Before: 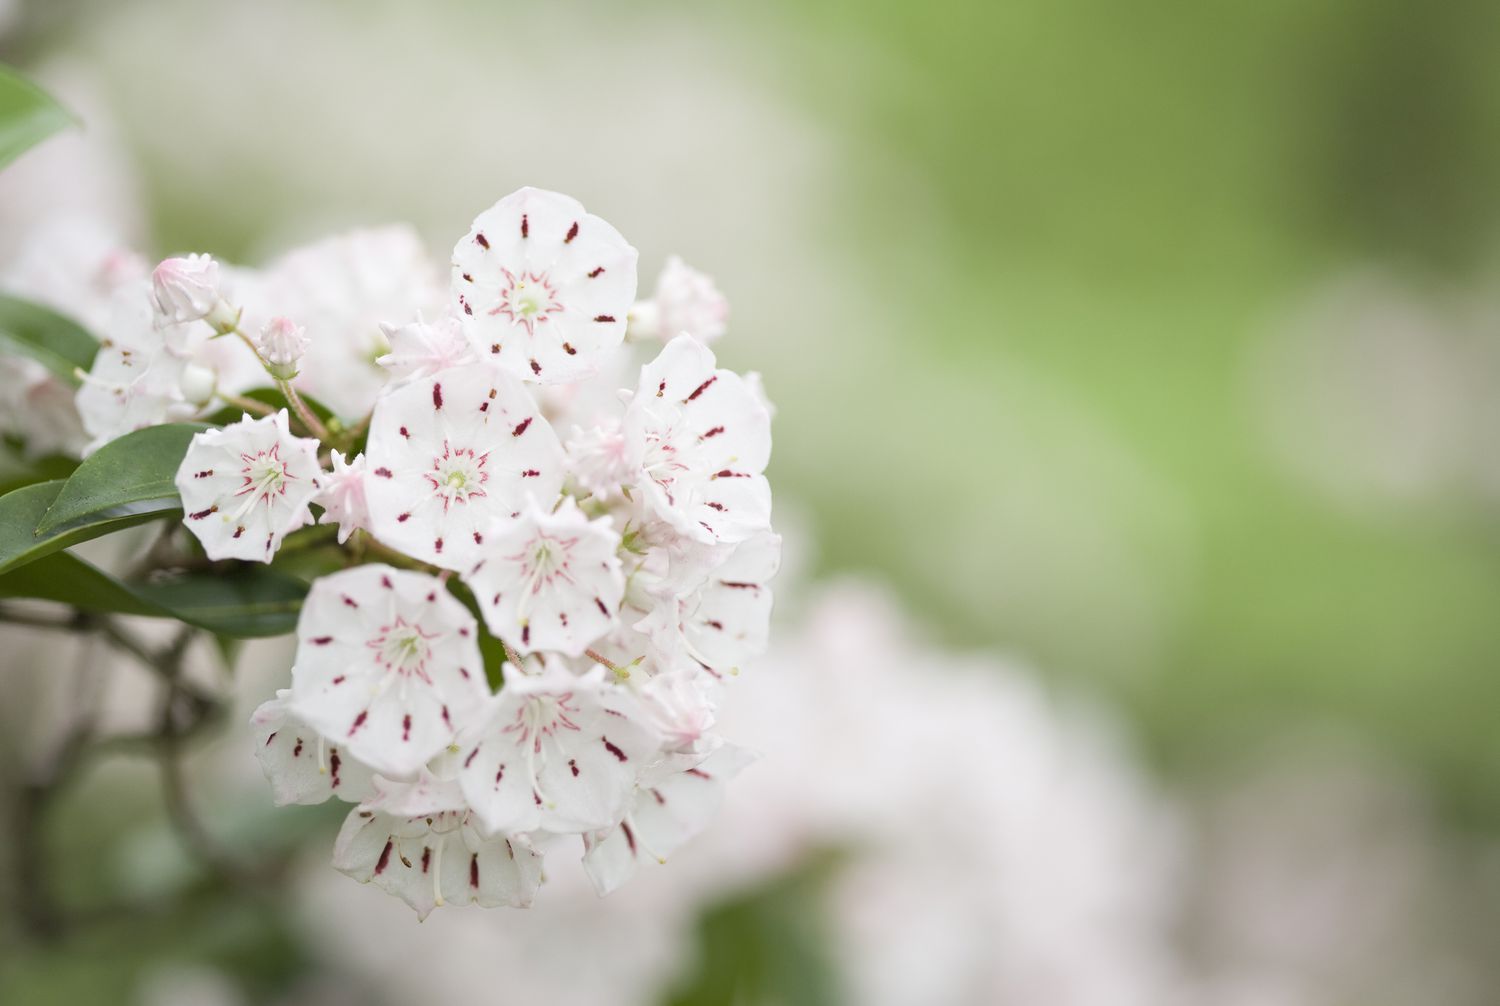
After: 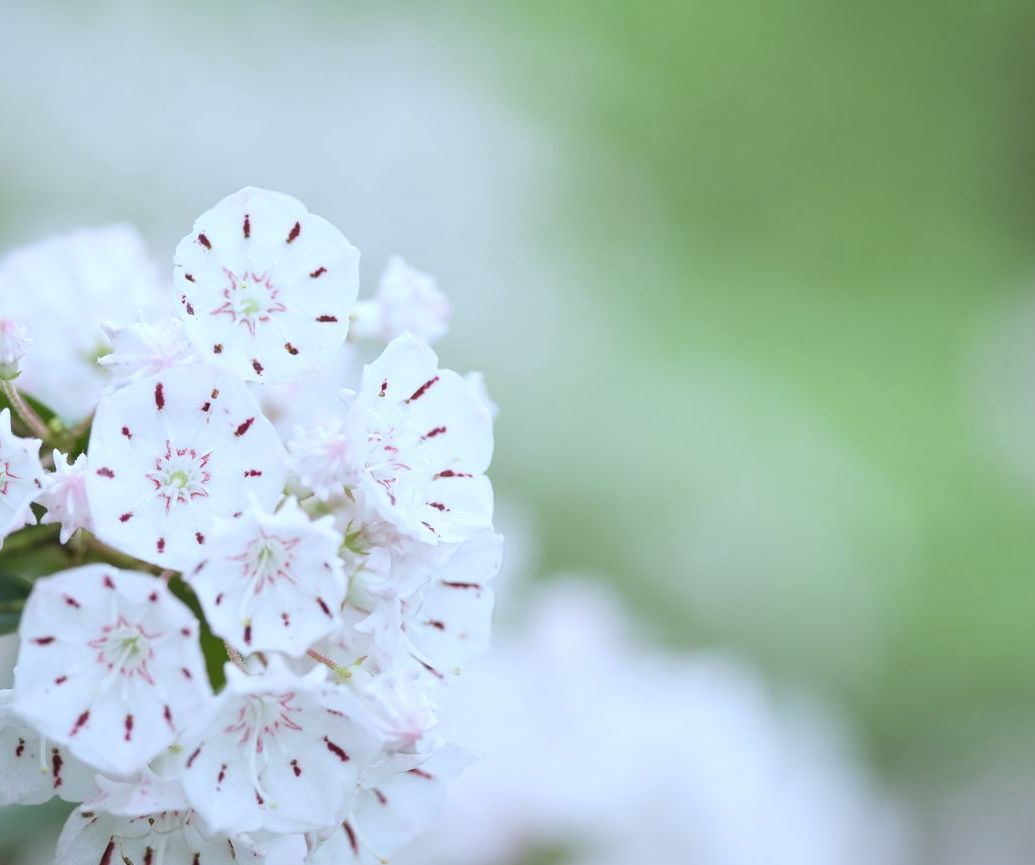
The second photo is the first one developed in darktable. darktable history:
color calibration: x 0.38, y 0.39, temperature 4079.84 K
crop: left 18.556%, right 12.429%, bottom 13.975%
tone equalizer: -8 EV -0.569 EV
